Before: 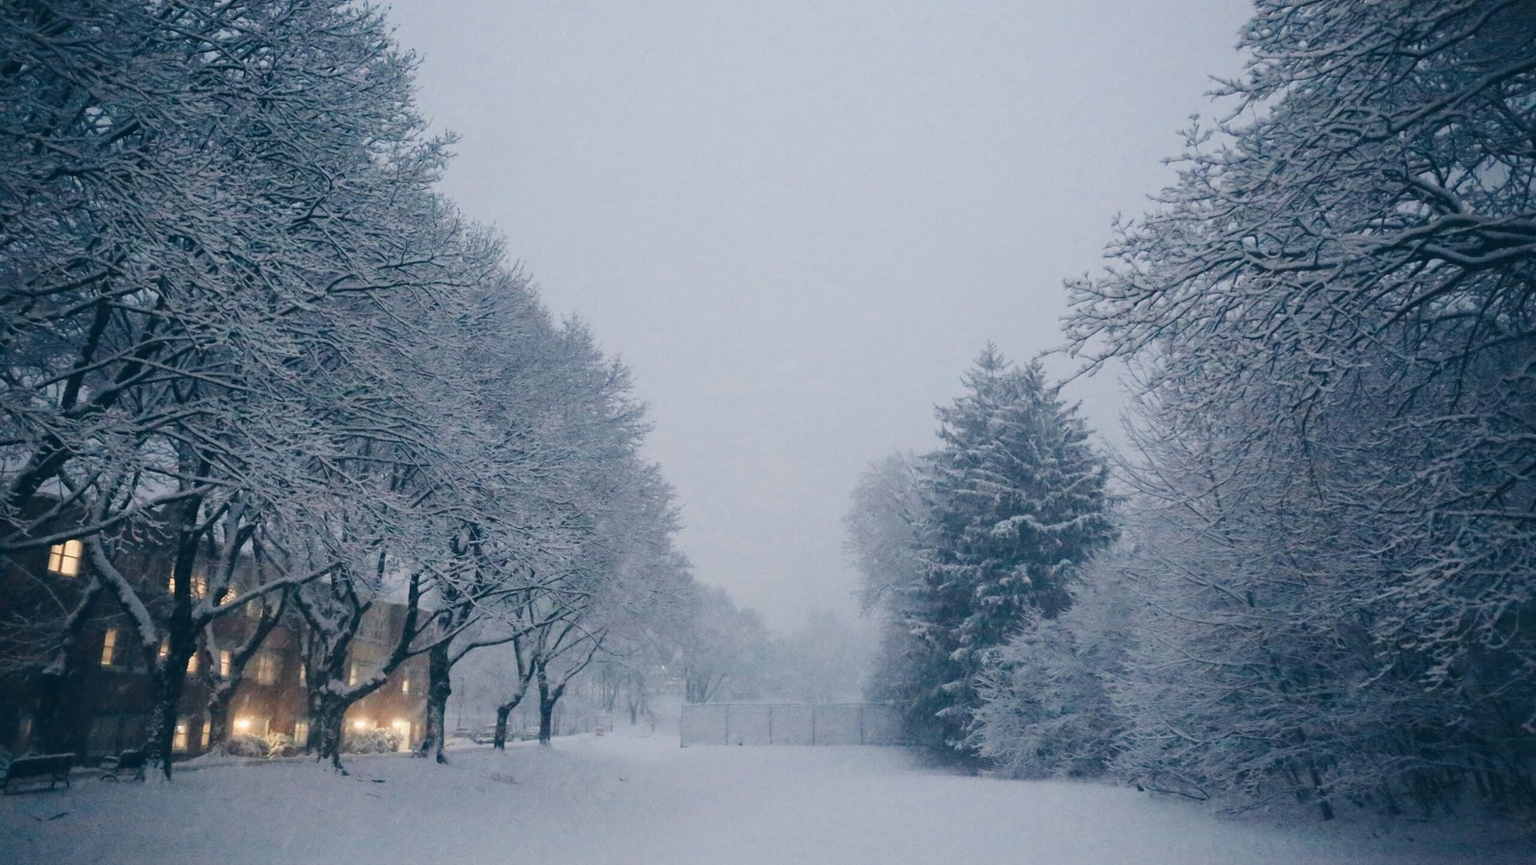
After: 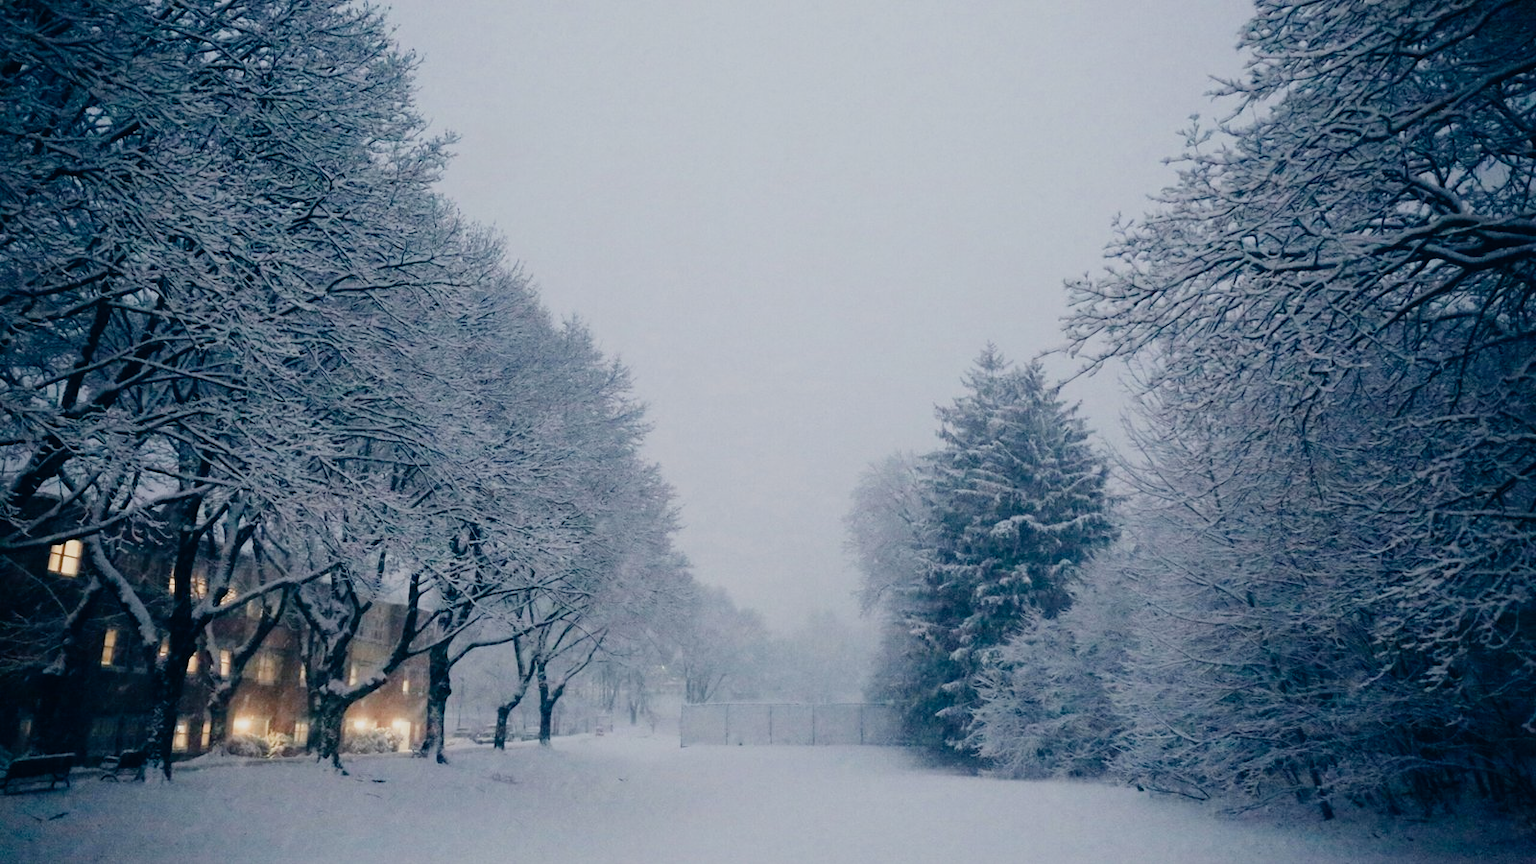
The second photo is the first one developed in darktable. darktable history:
filmic rgb: black relative exposure -11.87 EV, white relative exposure 5.42 EV, hardness 4.49, latitude 49.62%, contrast 1.14, preserve chrominance no, color science v5 (2021), contrast in shadows safe, contrast in highlights safe
